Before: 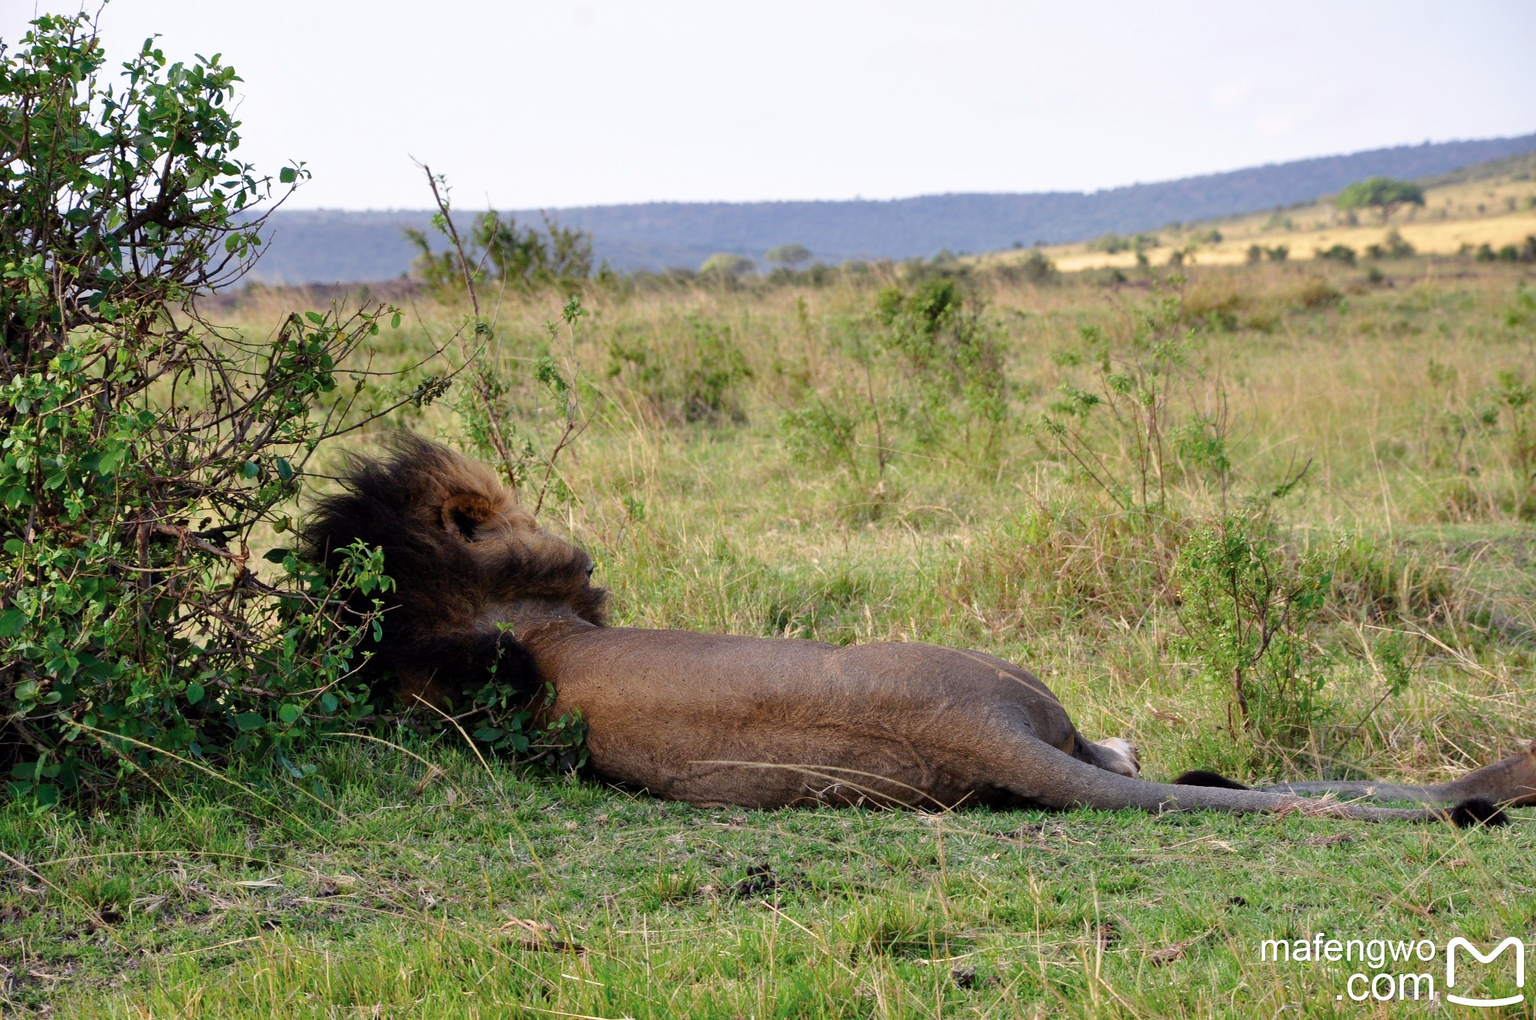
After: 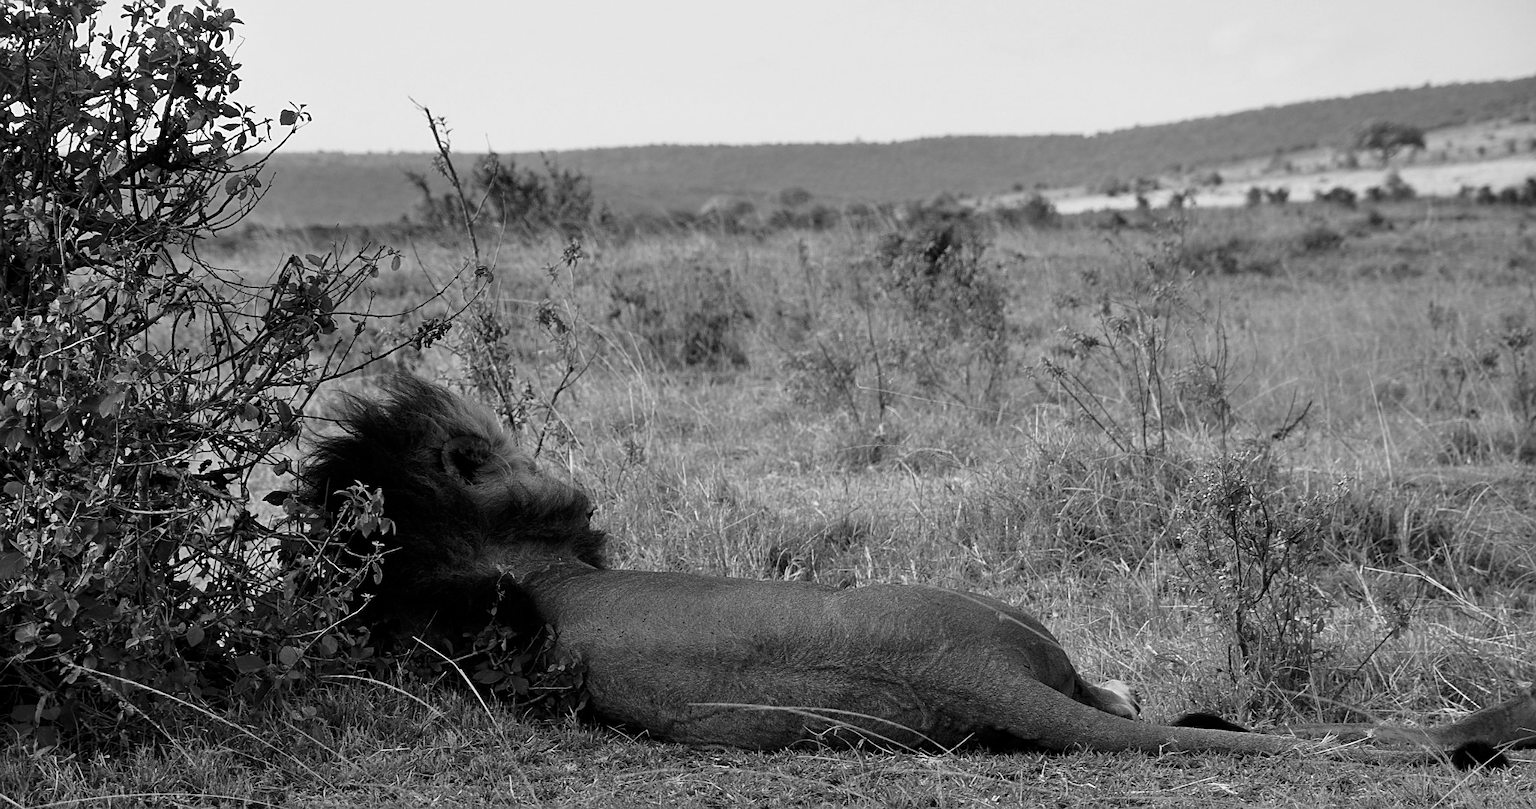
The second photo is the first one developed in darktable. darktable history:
sharpen: on, module defaults
crop and rotate: top 5.667%, bottom 14.937%
monochrome: a -92.57, b 58.91
contrast brightness saturation: contrast 0.07, brightness -0.13, saturation 0.06
